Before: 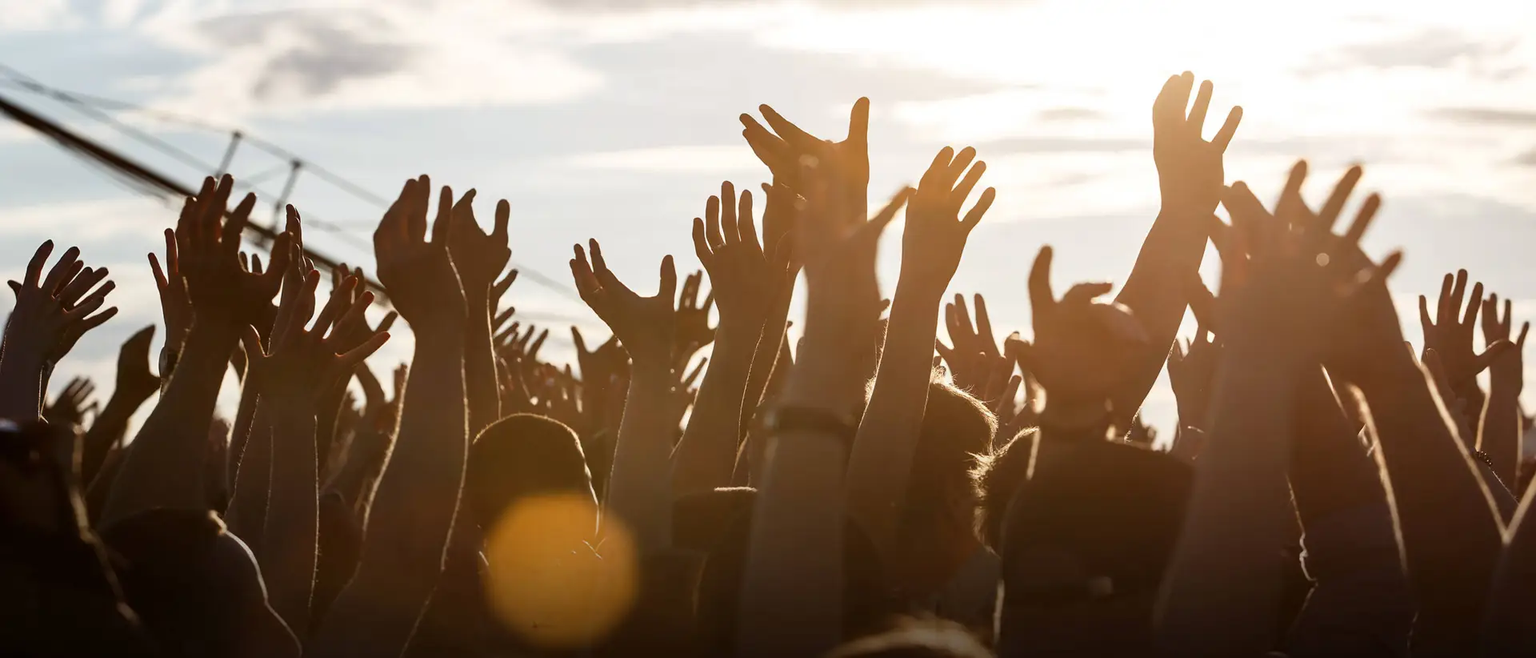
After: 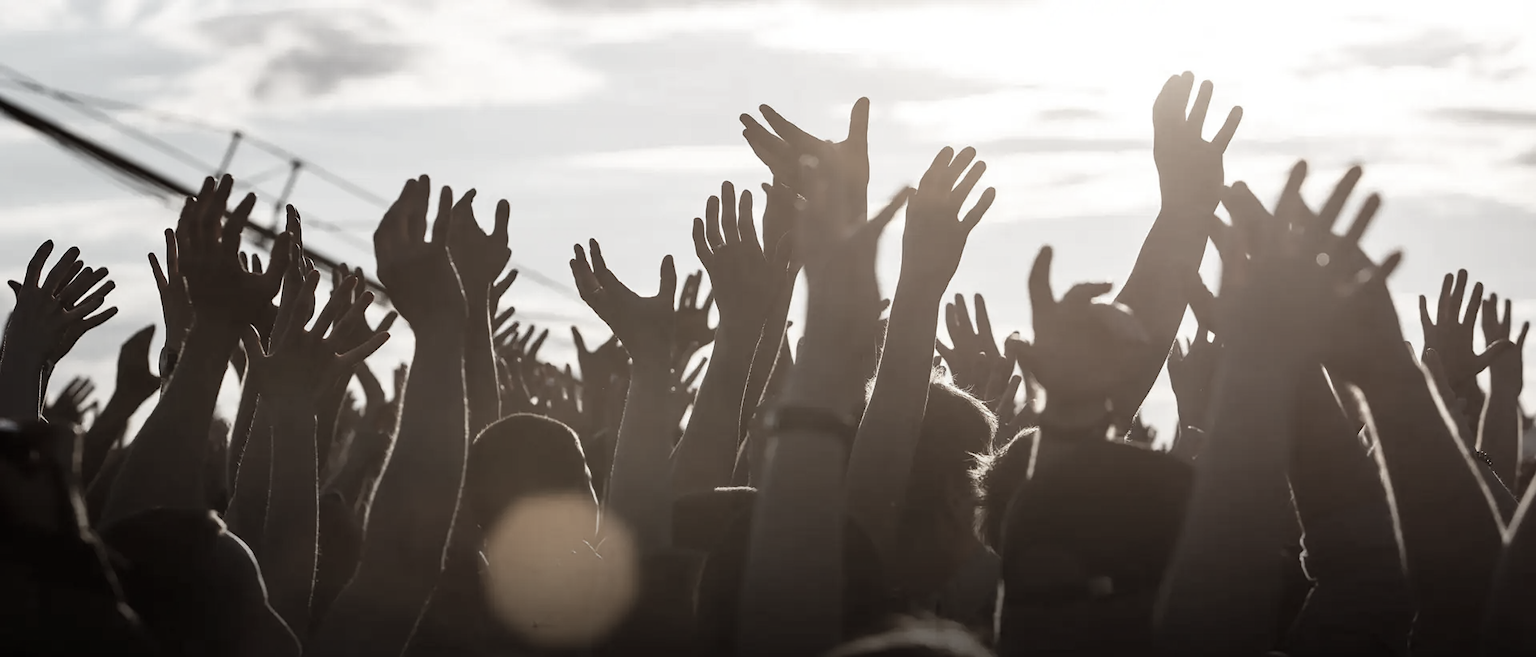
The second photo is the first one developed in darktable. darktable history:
color correction: highlights b* -0.061, saturation 0.288
